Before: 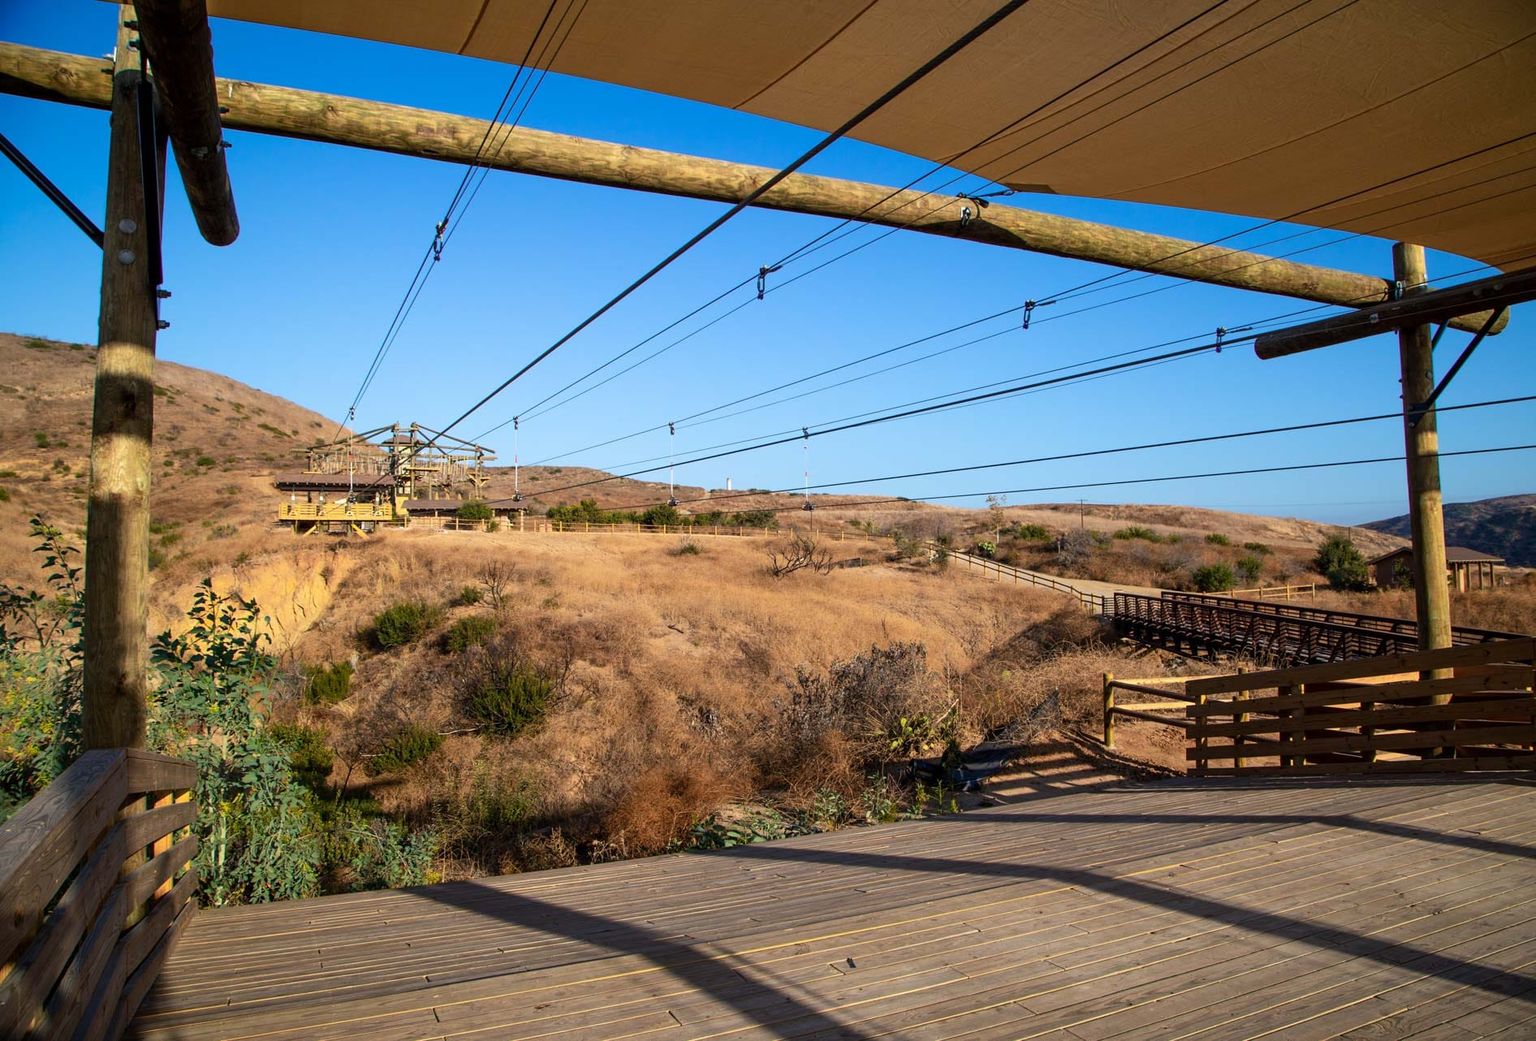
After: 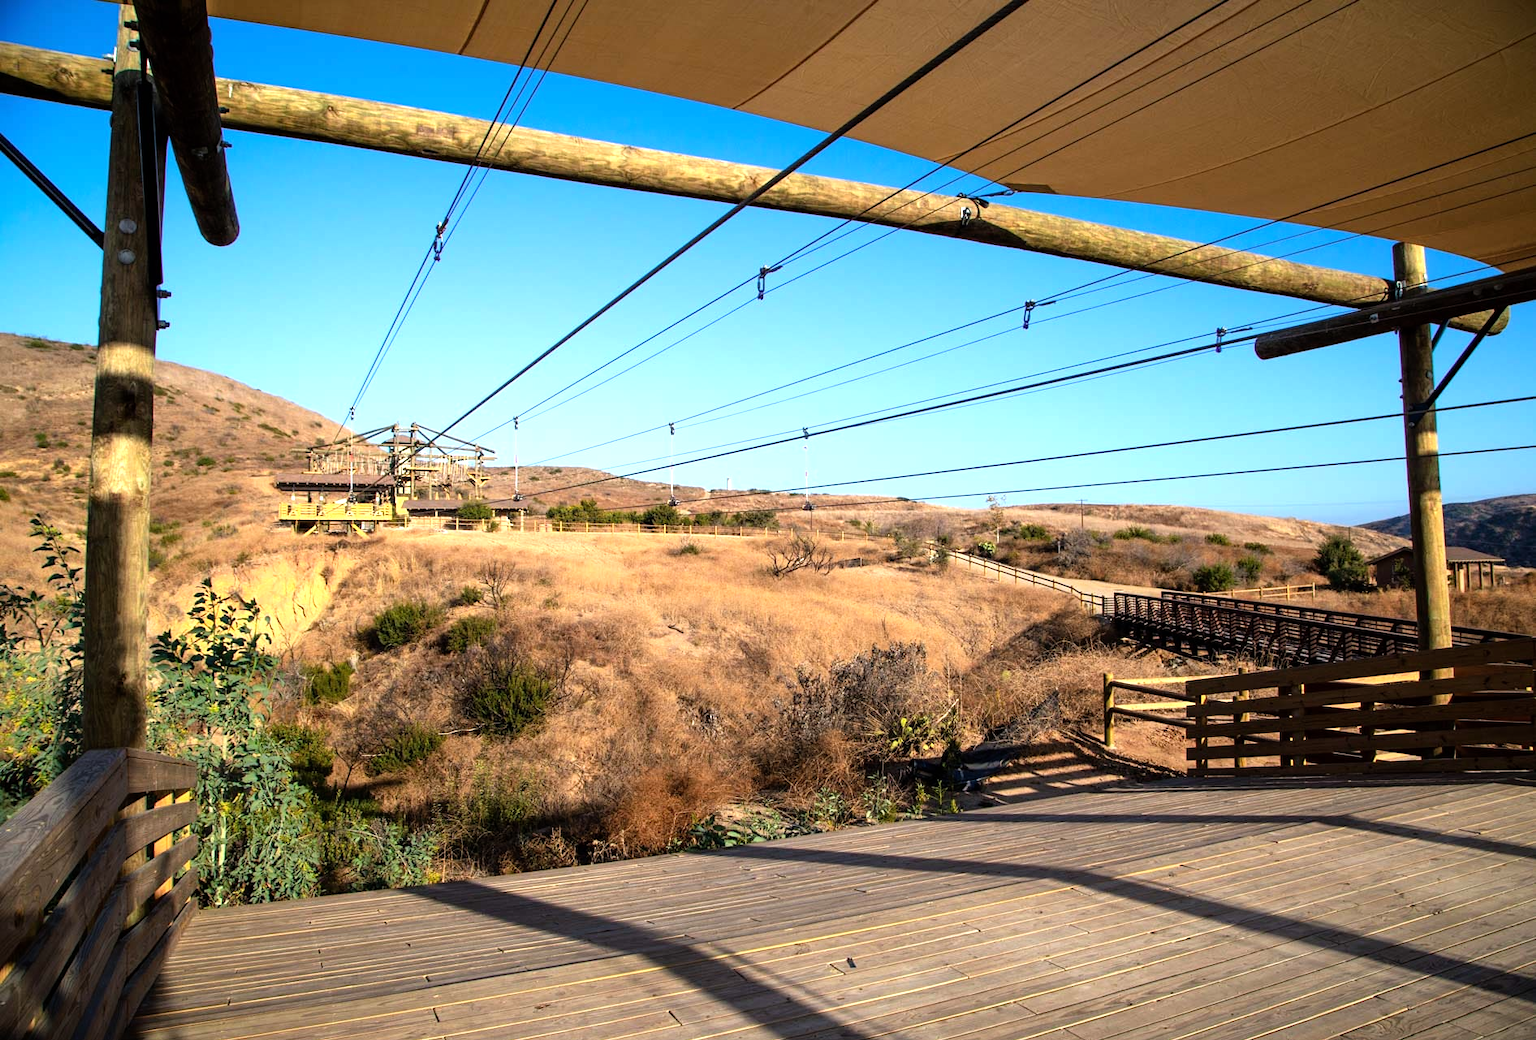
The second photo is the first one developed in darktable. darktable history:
tone equalizer: -8 EV -0.742 EV, -7 EV -0.72 EV, -6 EV -0.595 EV, -5 EV -0.423 EV, -3 EV 0.383 EV, -2 EV 0.6 EV, -1 EV 0.7 EV, +0 EV 0.766 EV
